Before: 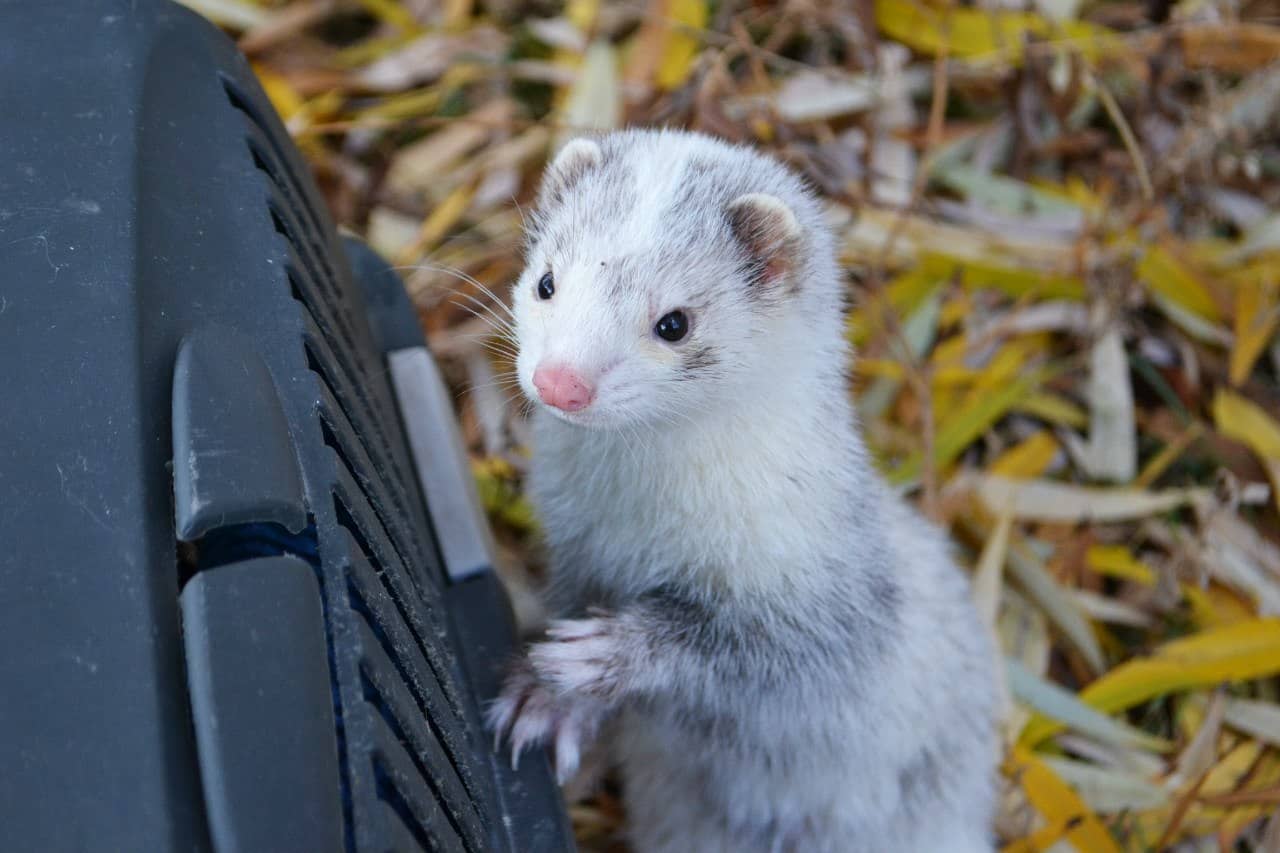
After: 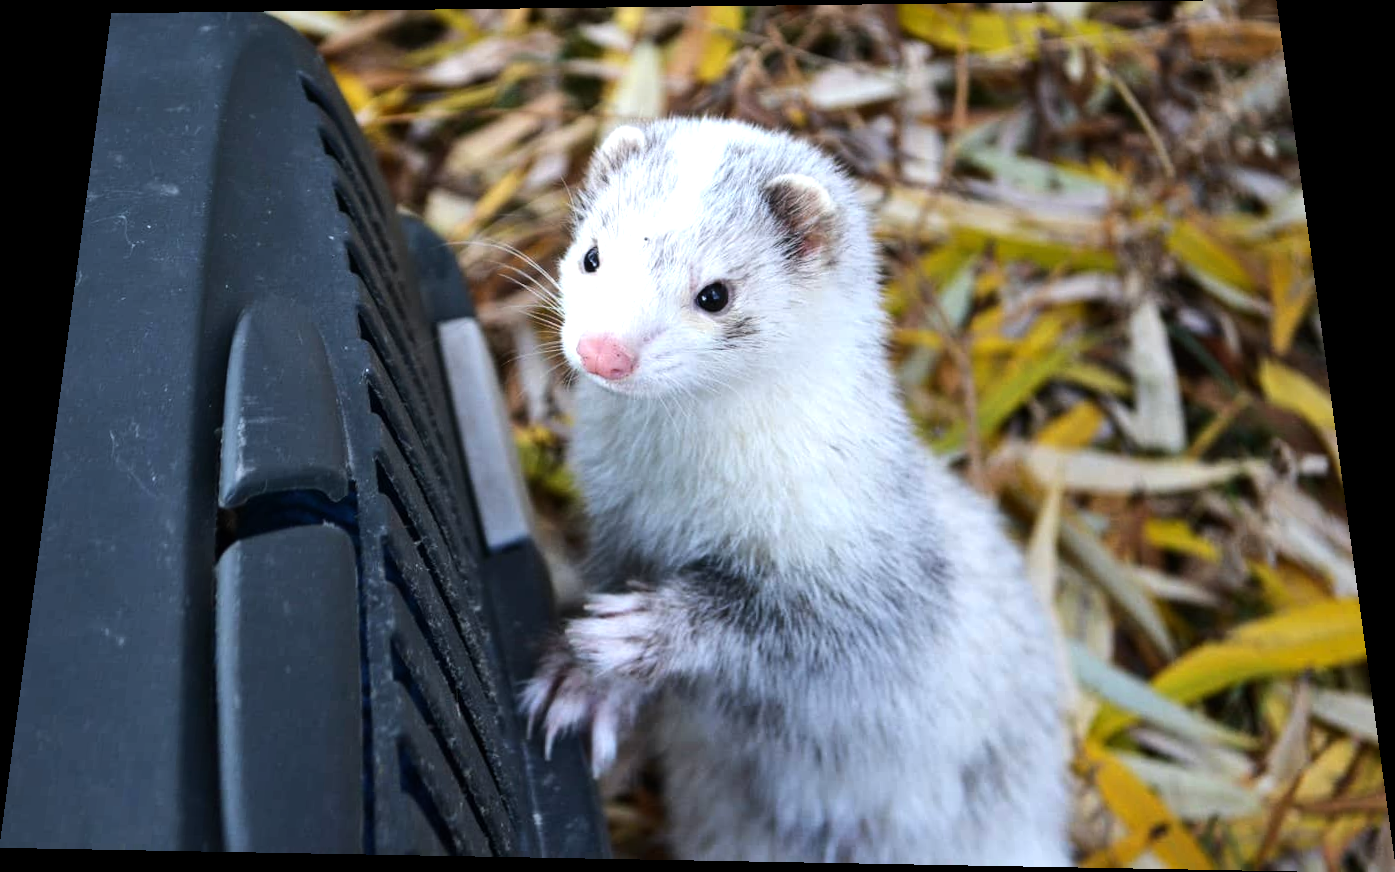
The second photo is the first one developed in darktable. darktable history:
tone equalizer: -8 EV -0.75 EV, -7 EV -0.7 EV, -6 EV -0.6 EV, -5 EV -0.4 EV, -3 EV 0.4 EV, -2 EV 0.6 EV, -1 EV 0.7 EV, +0 EV 0.75 EV, edges refinement/feathering 500, mask exposure compensation -1.57 EV, preserve details no
rotate and perspective: rotation 0.128°, lens shift (vertical) -0.181, lens shift (horizontal) -0.044, shear 0.001, automatic cropping off
